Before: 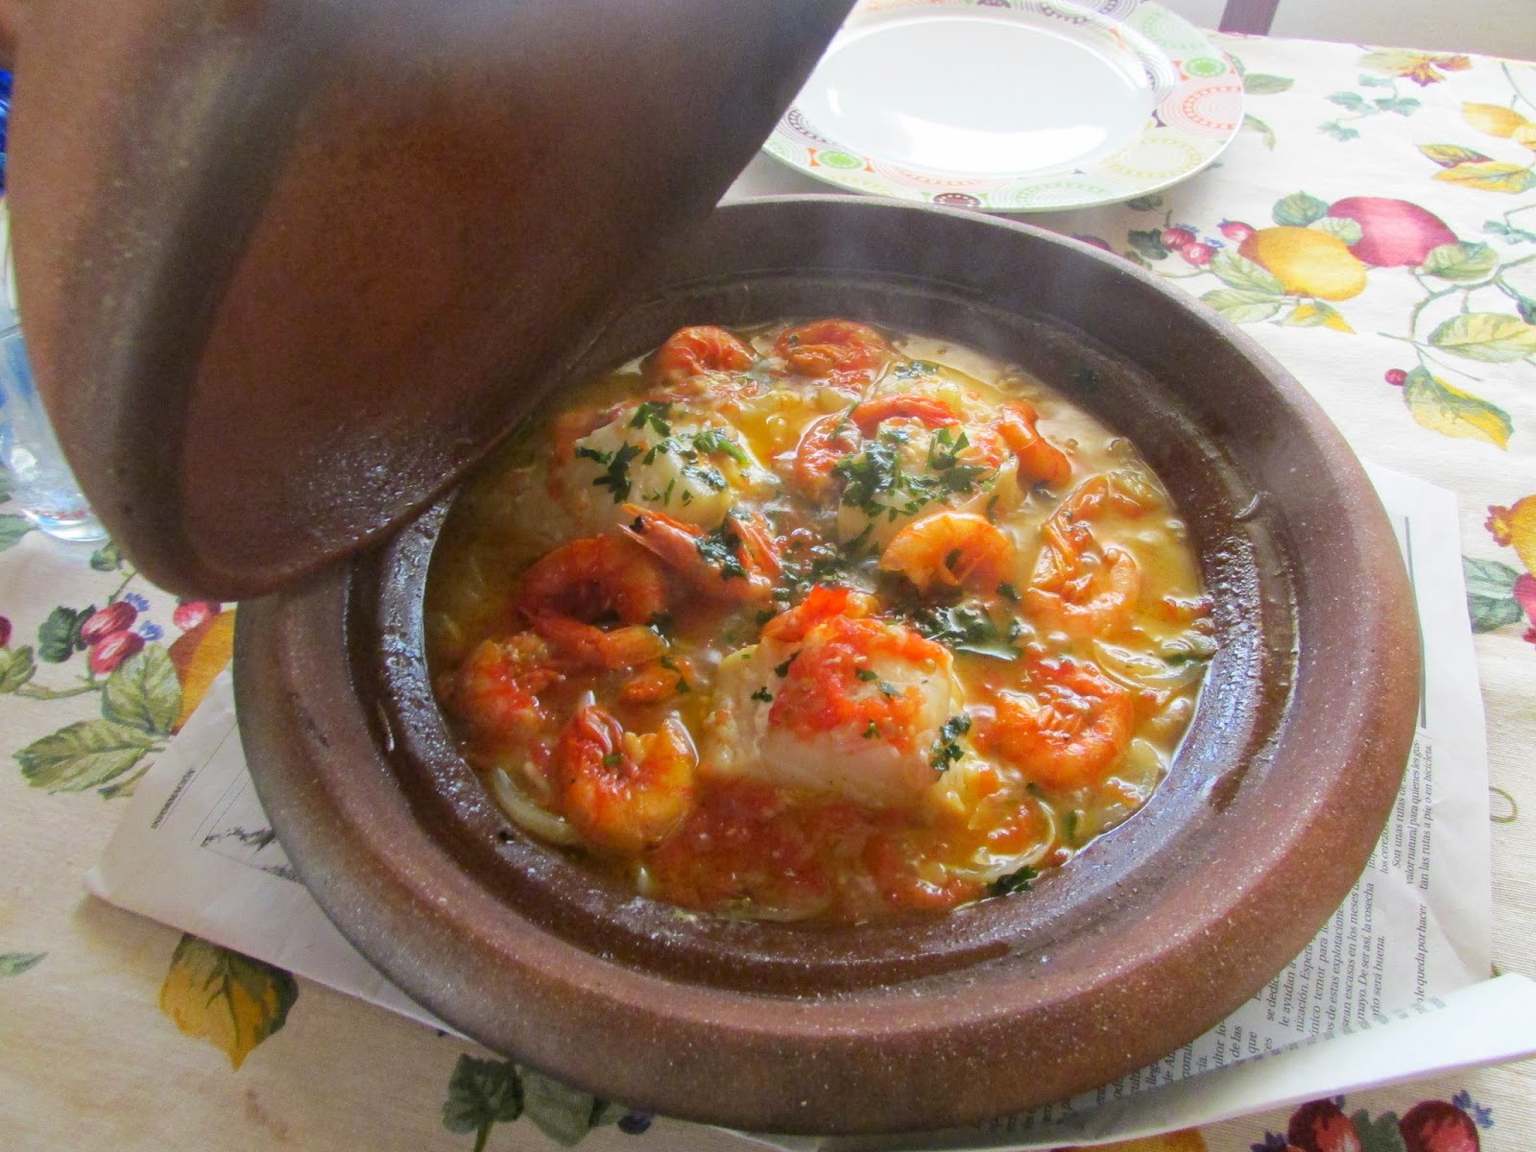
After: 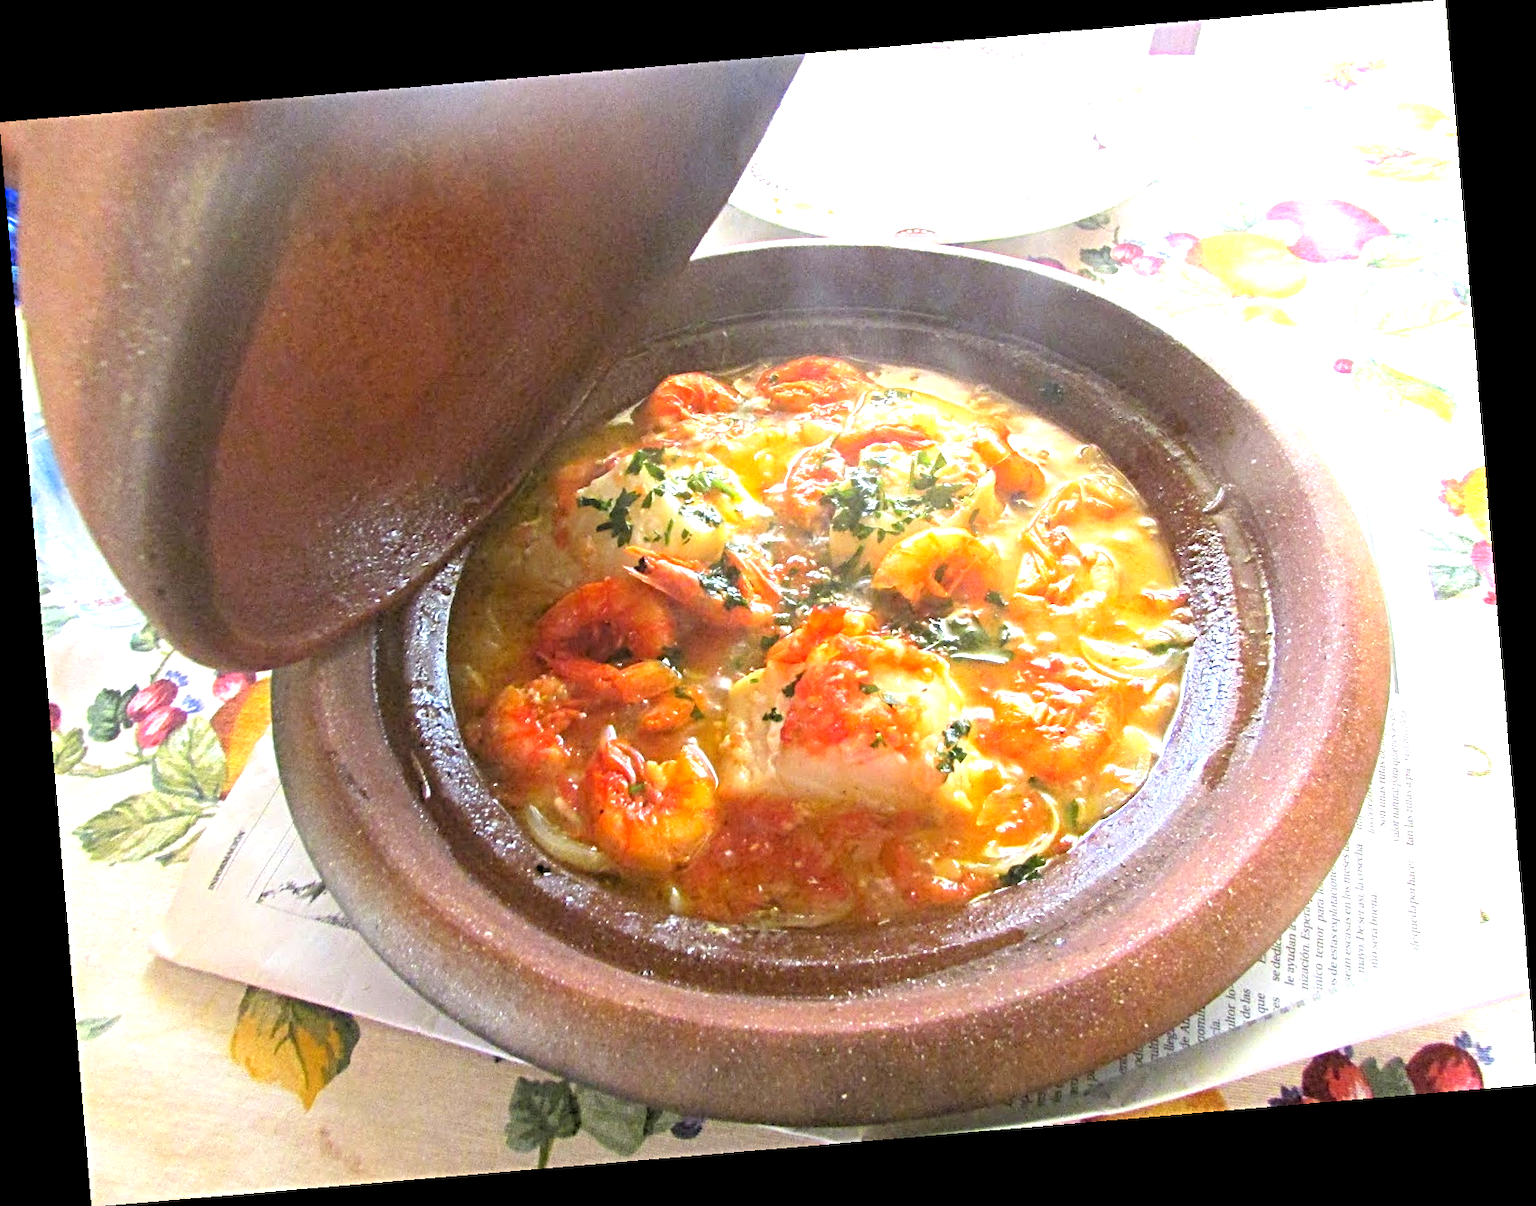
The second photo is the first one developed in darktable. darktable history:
contrast equalizer: y [[0.439, 0.44, 0.442, 0.457, 0.493, 0.498], [0.5 ×6], [0.5 ×6], [0 ×6], [0 ×6]], mix 0.59
exposure: black level correction 0, exposure 1.1 EV, compensate exposure bias true, compensate highlight preservation false
sharpen: radius 4
rgb levels: levels [[0.01, 0.419, 0.839], [0, 0.5, 1], [0, 0.5, 1]]
rotate and perspective: rotation -4.86°, automatic cropping off
